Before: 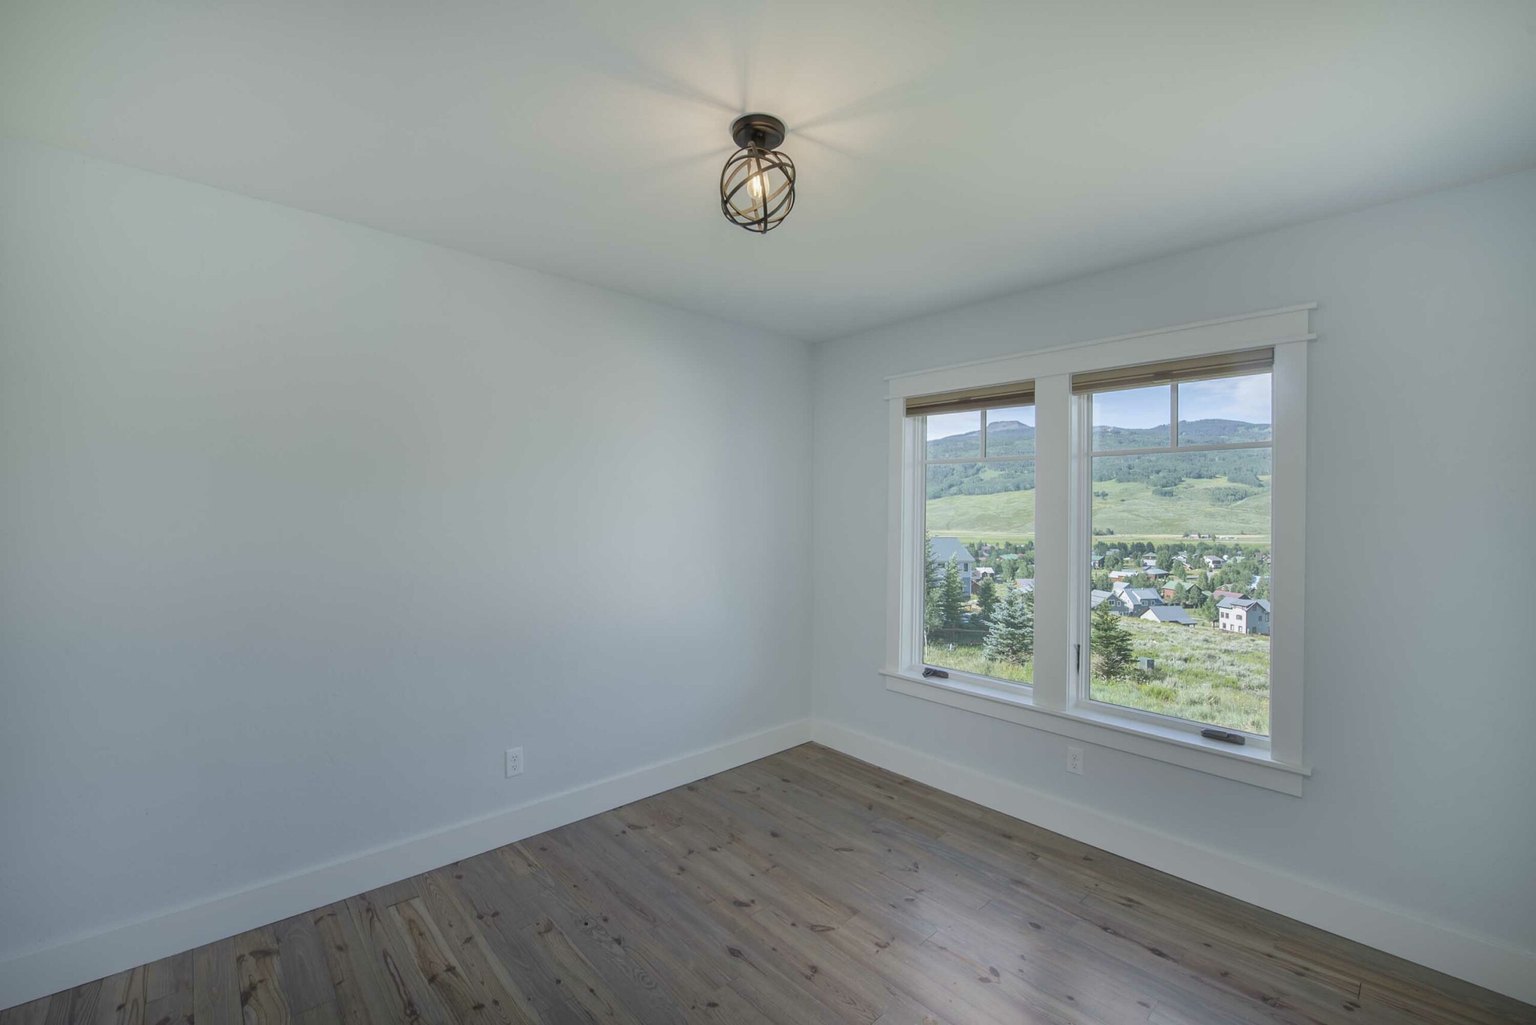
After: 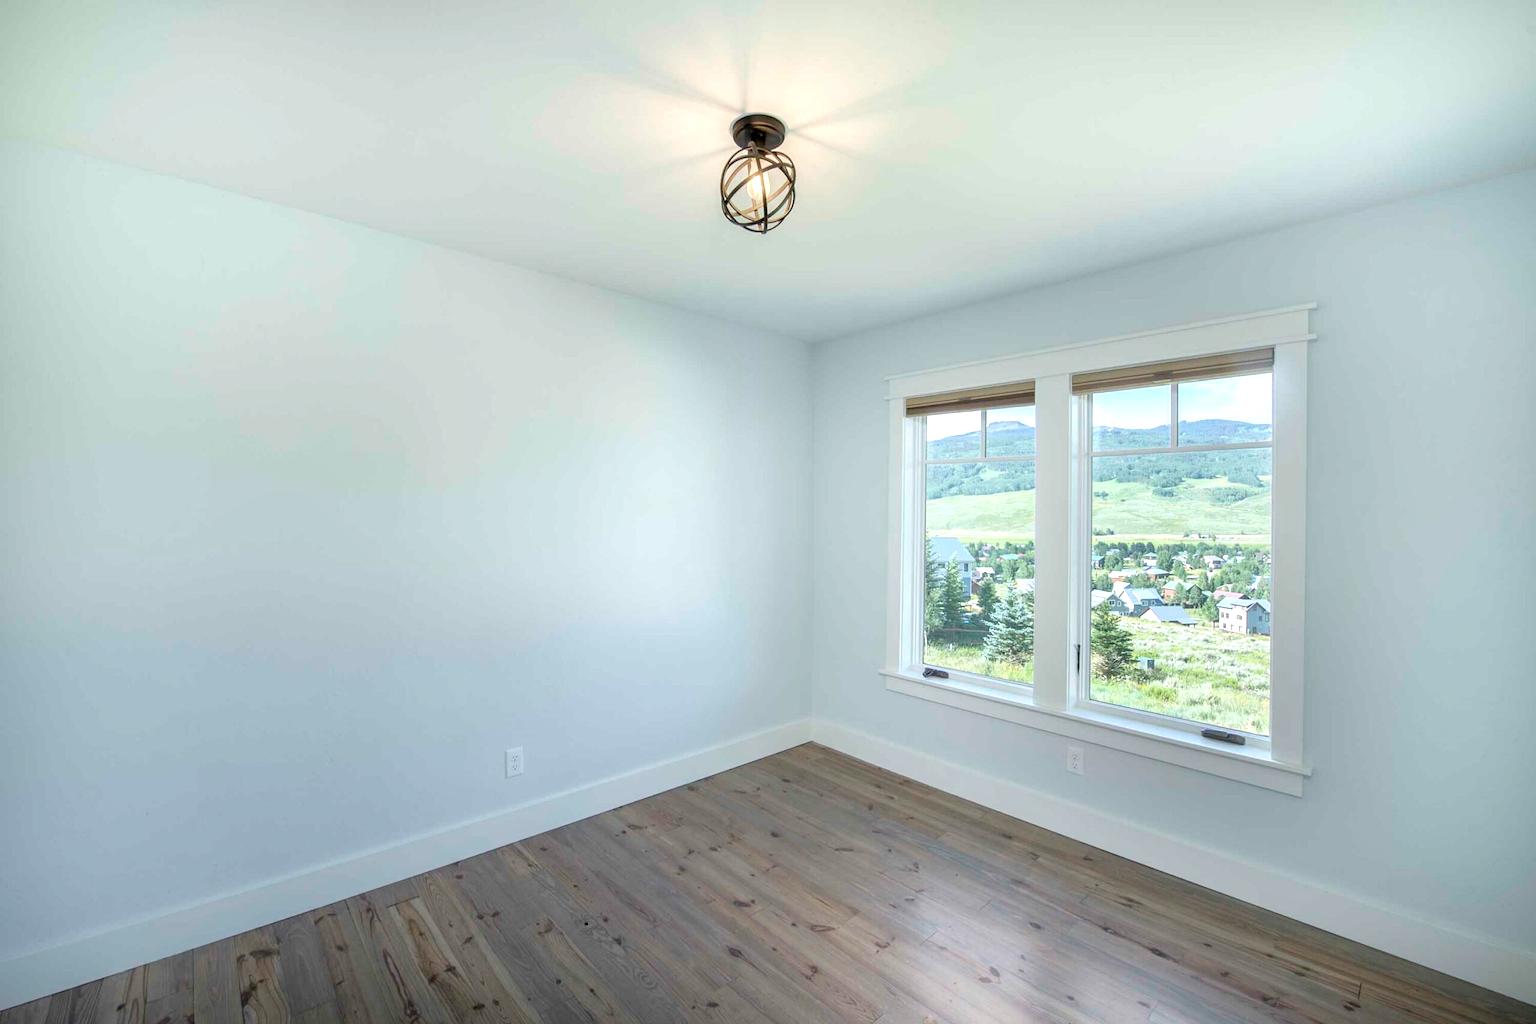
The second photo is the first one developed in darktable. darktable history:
exposure: black level correction 0.008, exposure 0.103 EV, compensate exposure bias true, compensate highlight preservation false
tone equalizer: -8 EV -0.736 EV, -7 EV -0.724 EV, -6 EV -0.634 EV, -5 EV -0.396 EV, -3 EV 0.405 EV, -2 EV 0.6 EV, -1 EV 0.697 EV, +0 EV 0.763 EV
